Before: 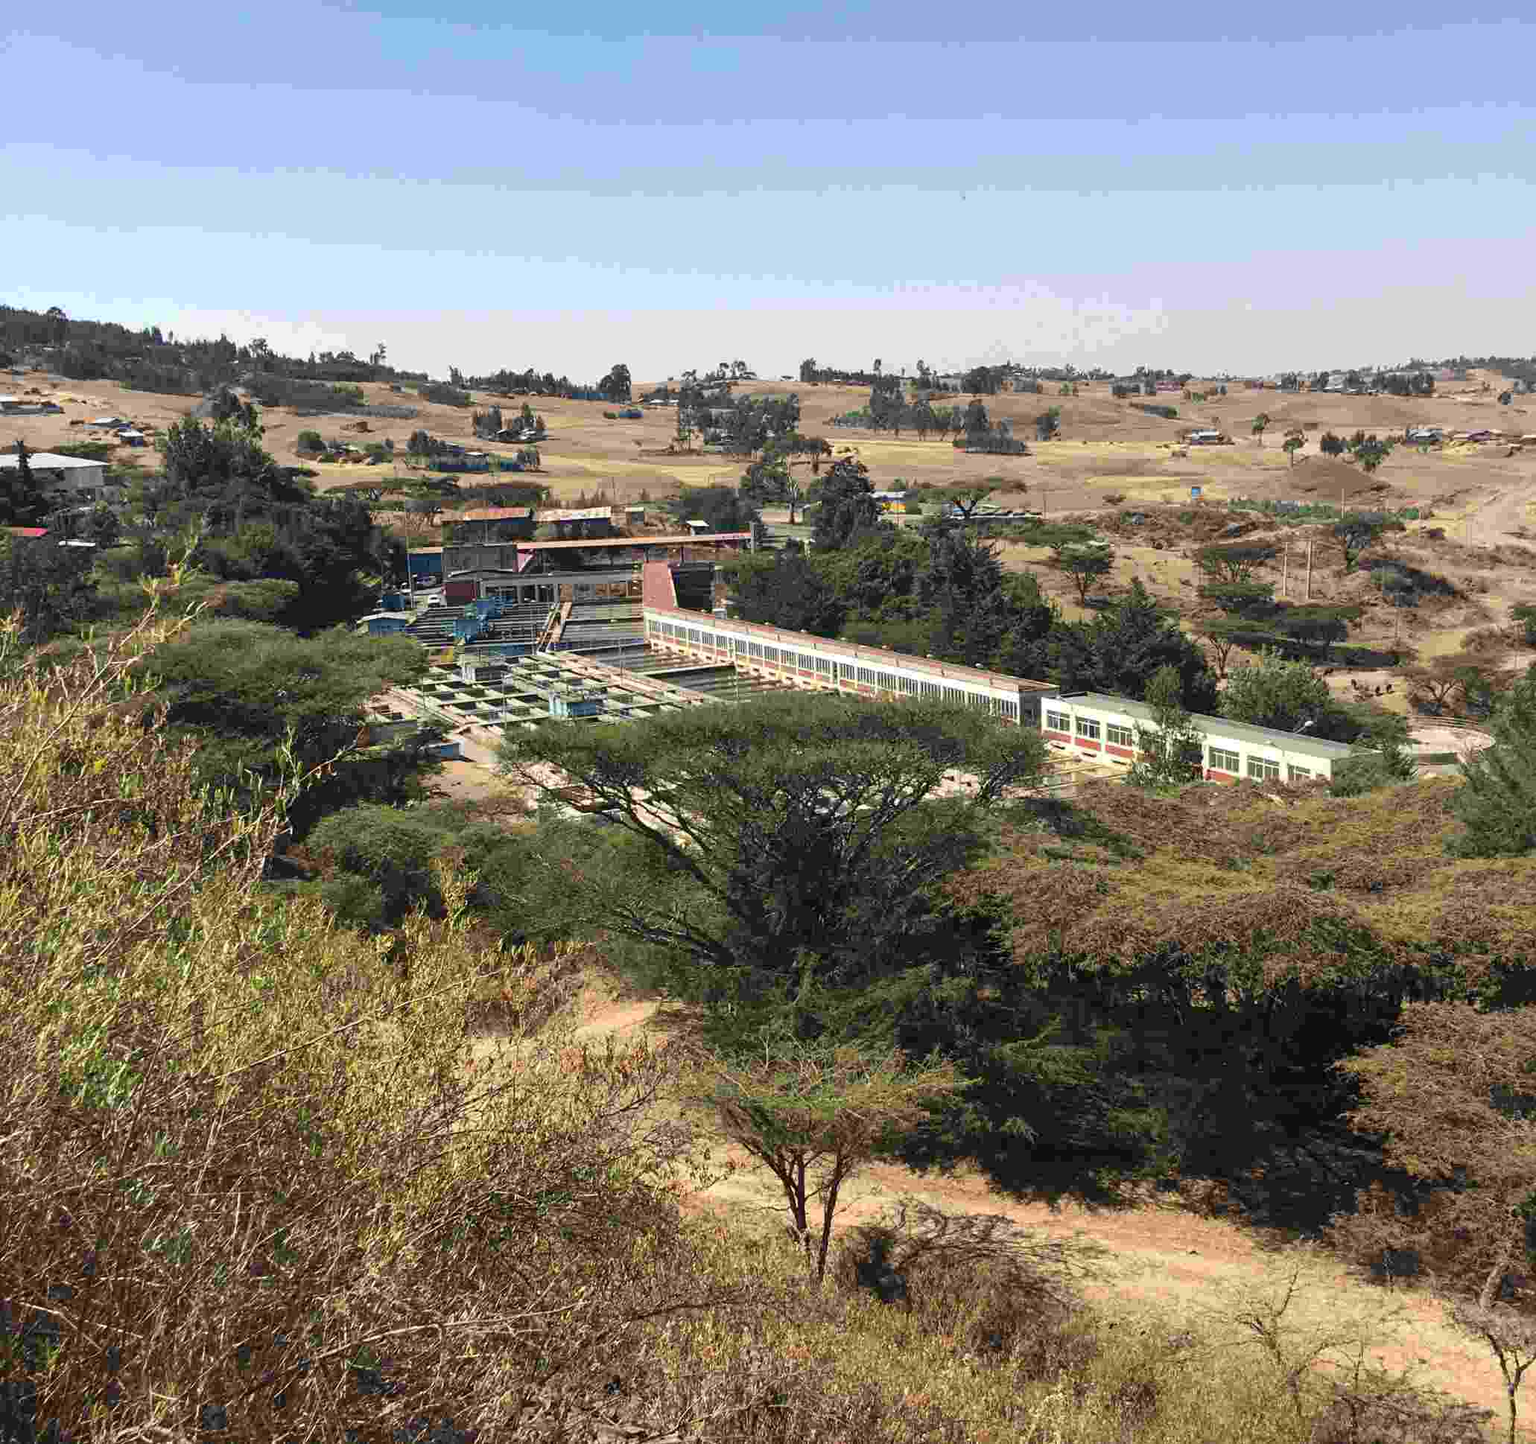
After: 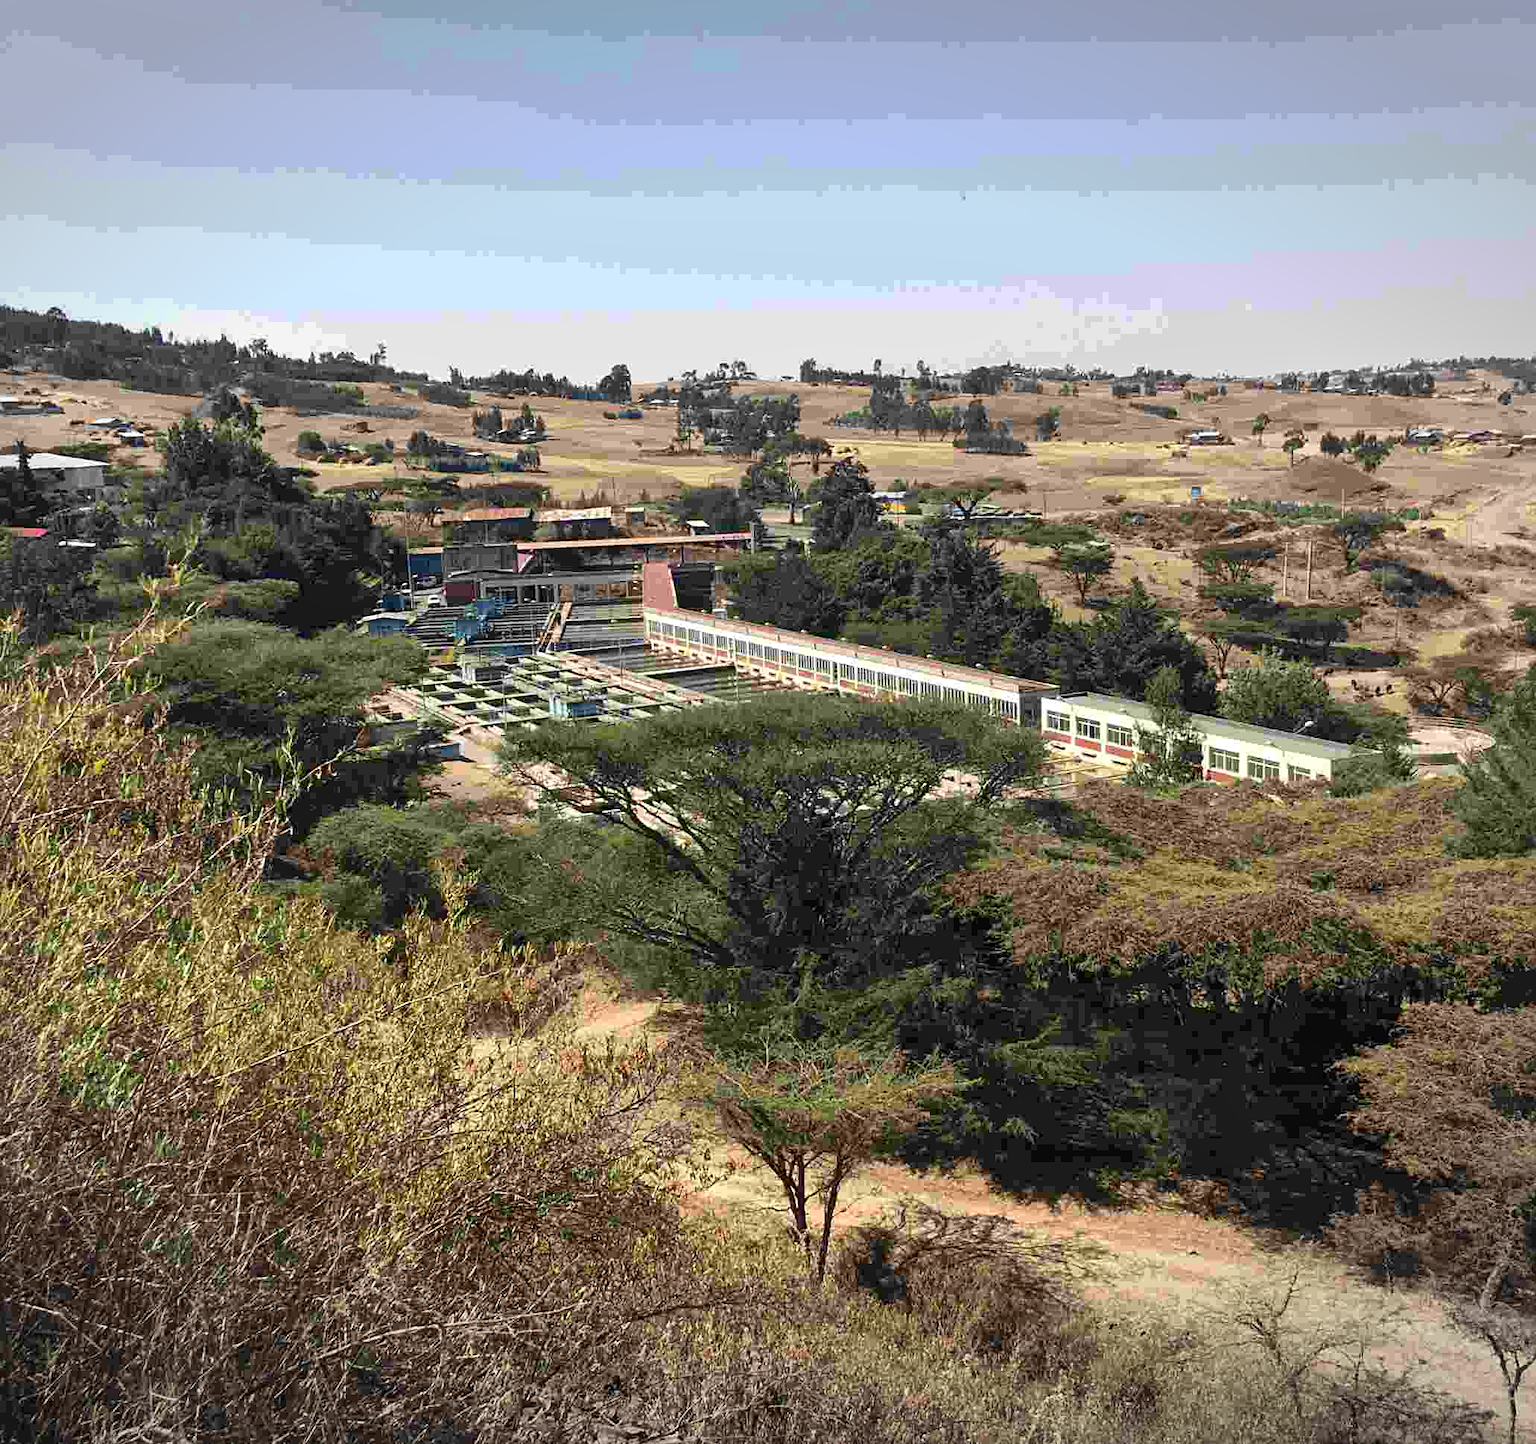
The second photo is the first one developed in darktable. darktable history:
vignetting: fall-off start 100%, brightness -0.282, width/height ratio 1.31
sharpen: amount 0.2
local contrast: mode bilateral grid, contrast 20, coarseness 50, detail 120%, midtone range 0.2
tone equalizer: on, module defaults
